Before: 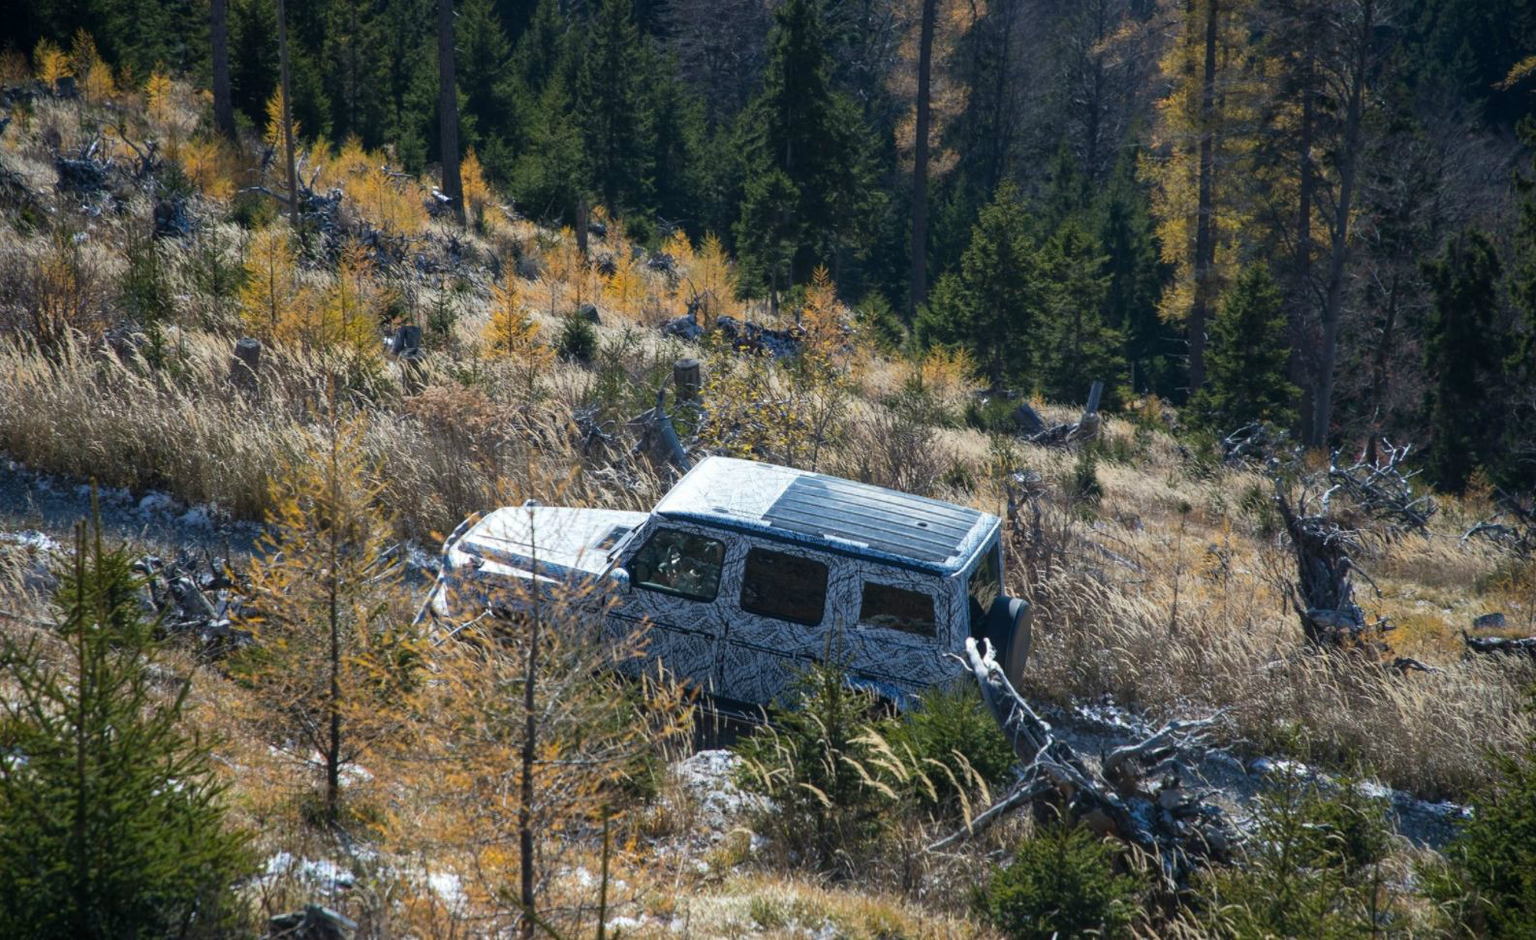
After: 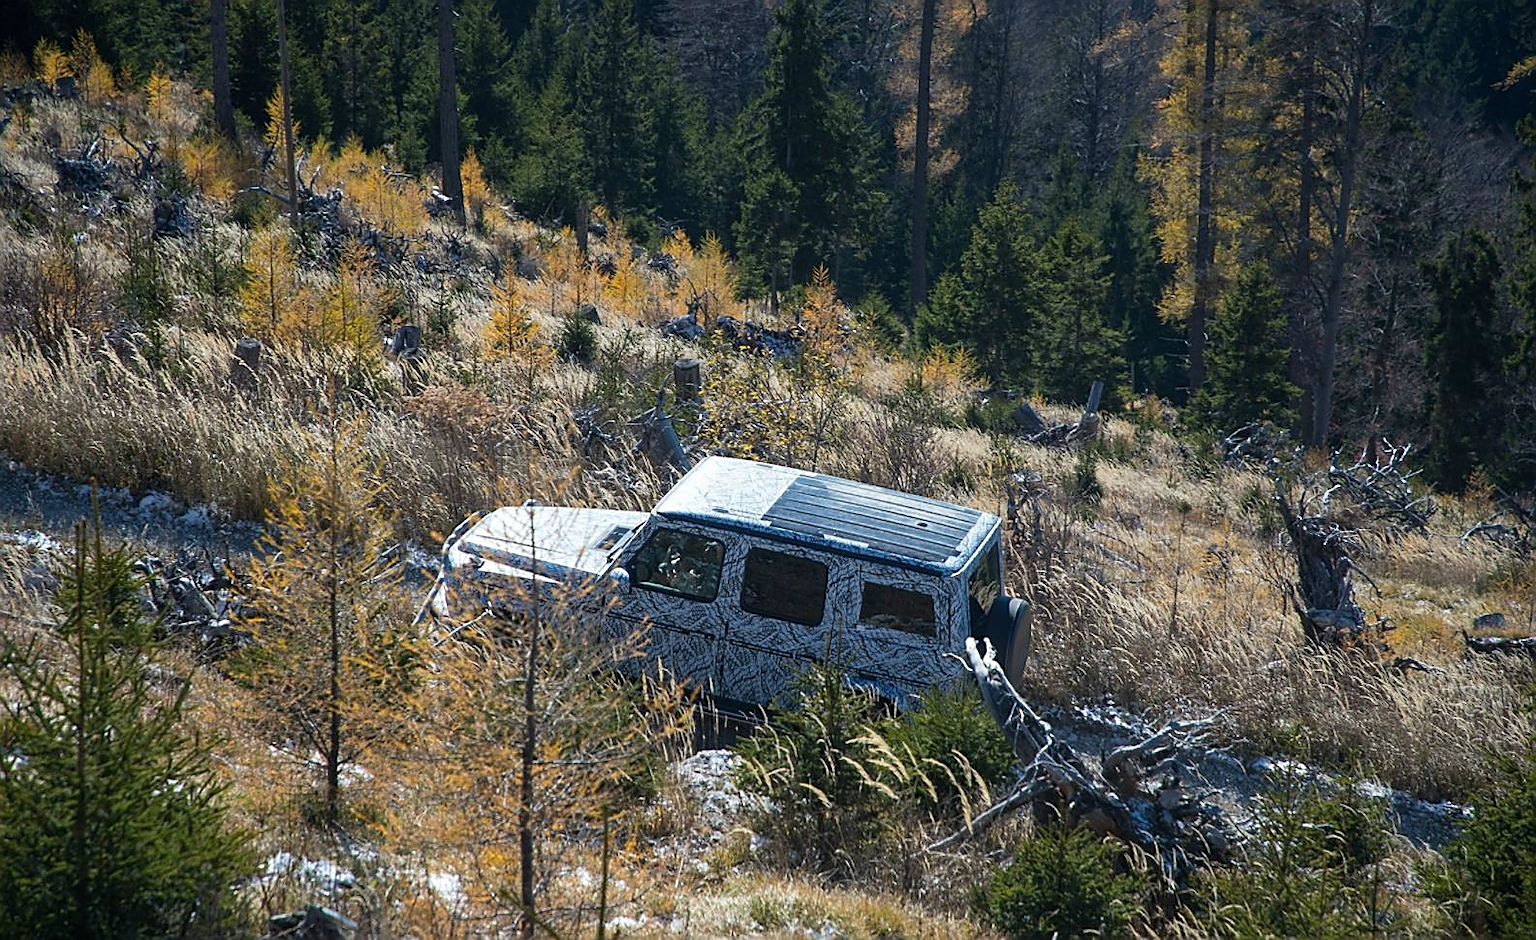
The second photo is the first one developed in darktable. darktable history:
sharpen: radius 1.388, amount 1.24, threshold 0.685
